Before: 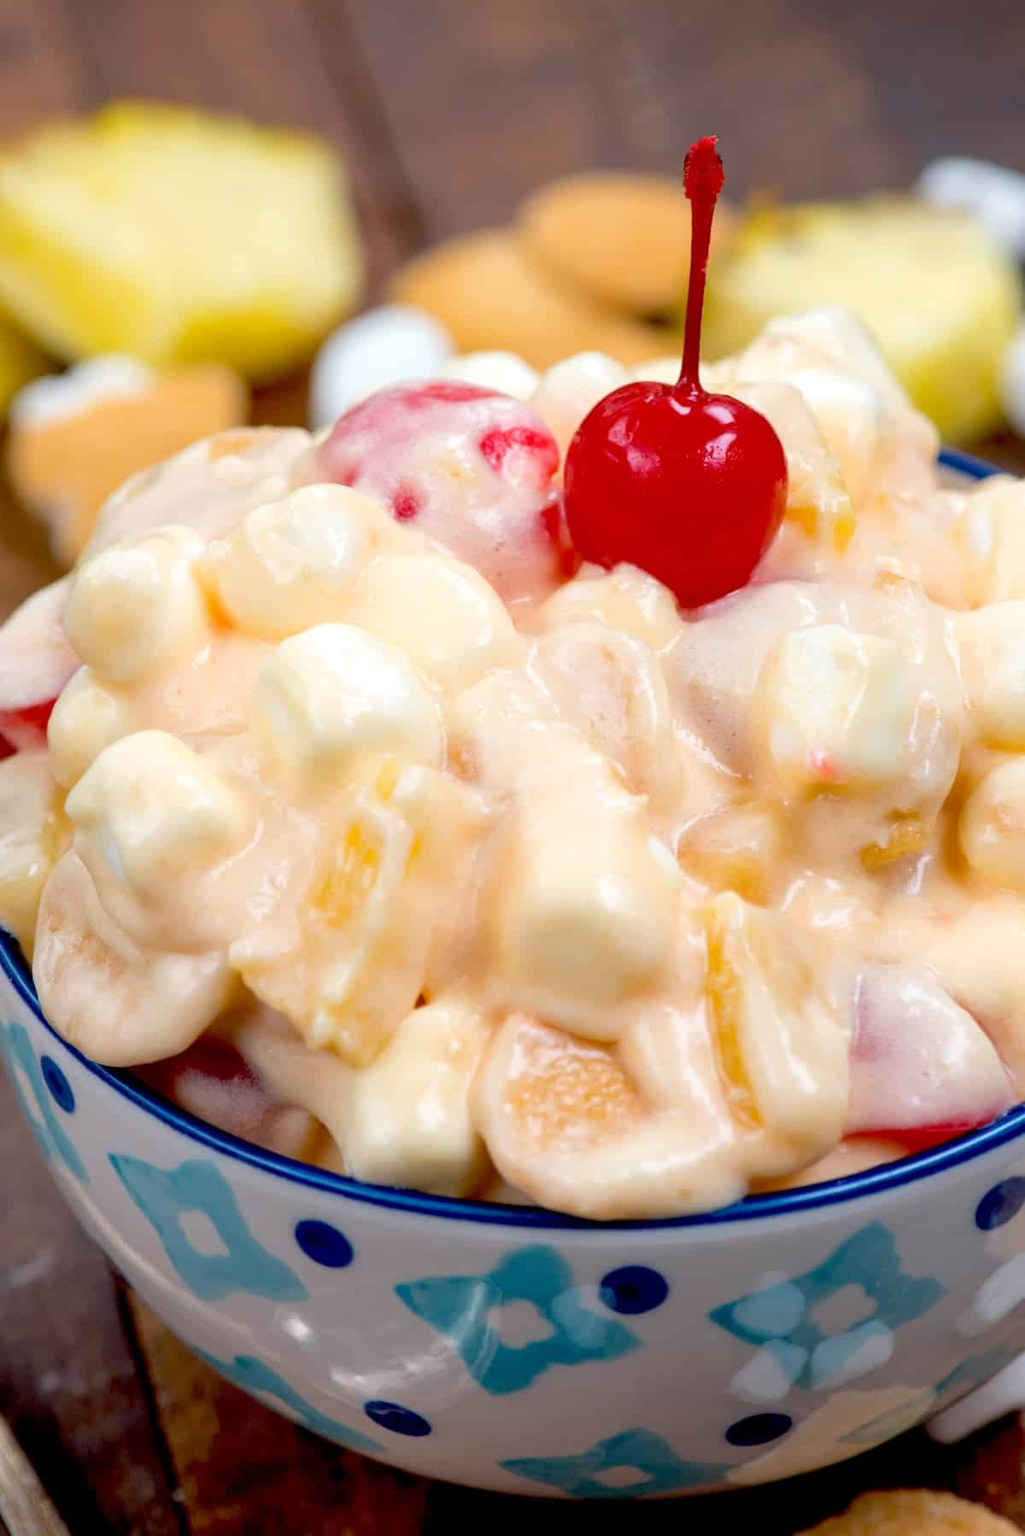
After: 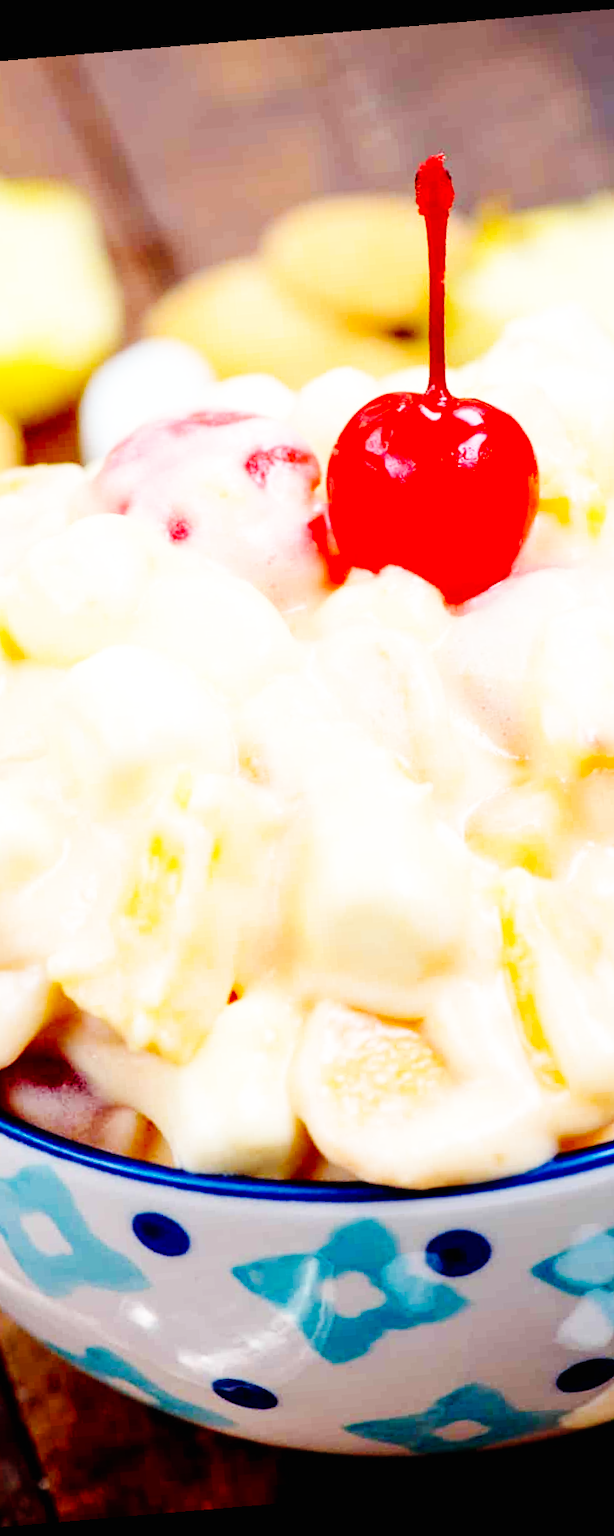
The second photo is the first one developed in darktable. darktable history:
crop and rotate: left 22.516%, right 21.234%
base curve: curves: ch0 [(0, 0) (0, 0) (0.002, 0.001) (0.008, 0.003) (0.019, 0.011) (0.037, 0.037) (0.064, 0.11) (0.102, 0.232) (0.152, 0.379) (0.216, 0.524) (0.296, 0.665) (0.394, 0.789) (0.512, 0.881) (0.651, 0.945) (0.813, 0.986) (1, 1)], preserve colors none
rotate and perspective: rotation -4.86°, automatic cropping off
